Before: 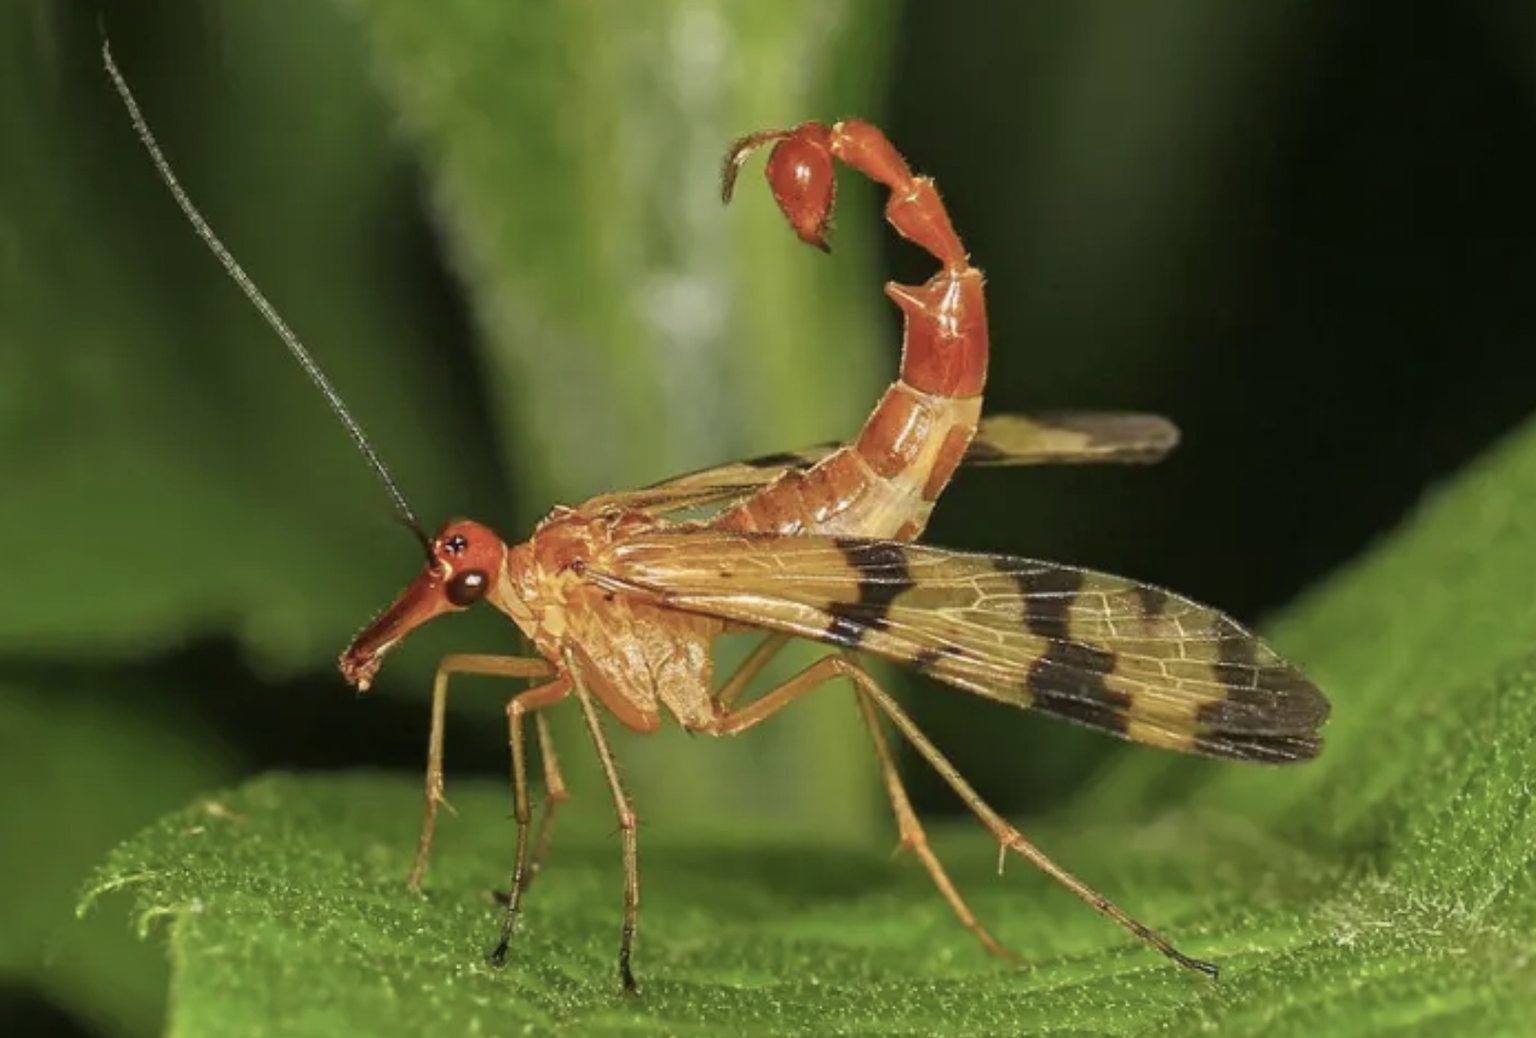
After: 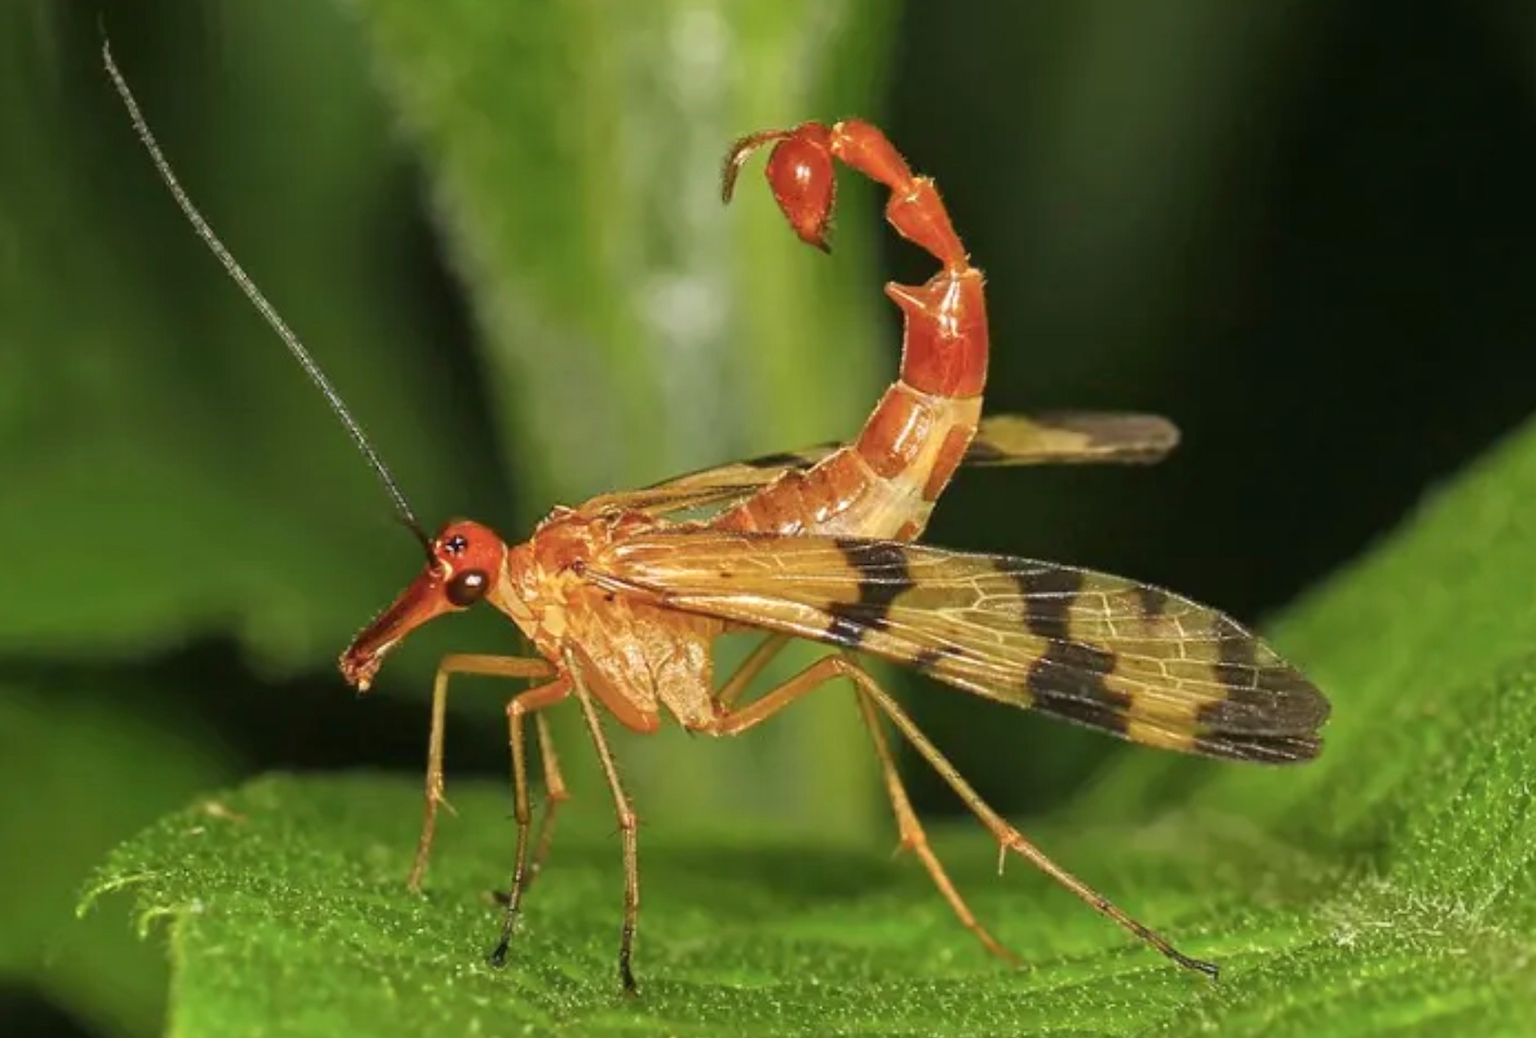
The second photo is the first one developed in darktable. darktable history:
tone equalizer: on, module defaults
exposure: exposure 0.161 EV, compensate highlight preservation false
